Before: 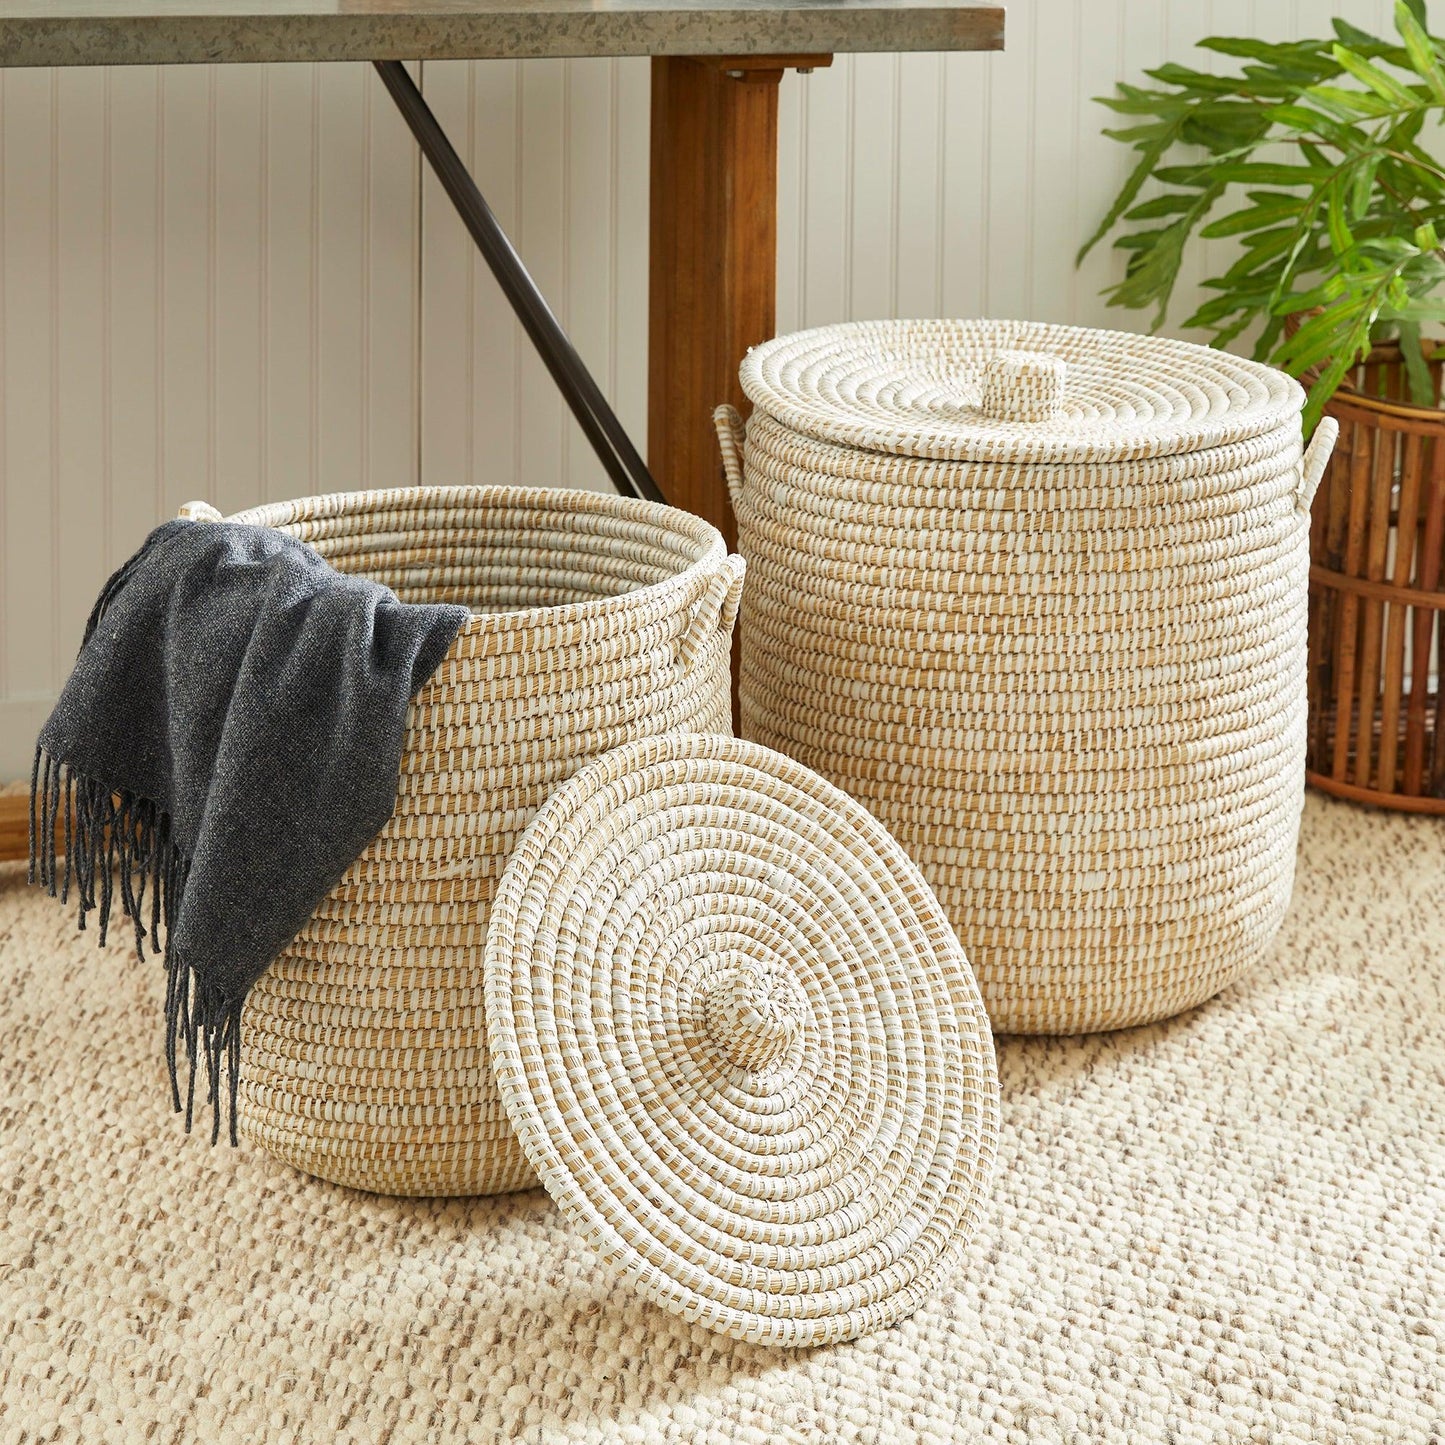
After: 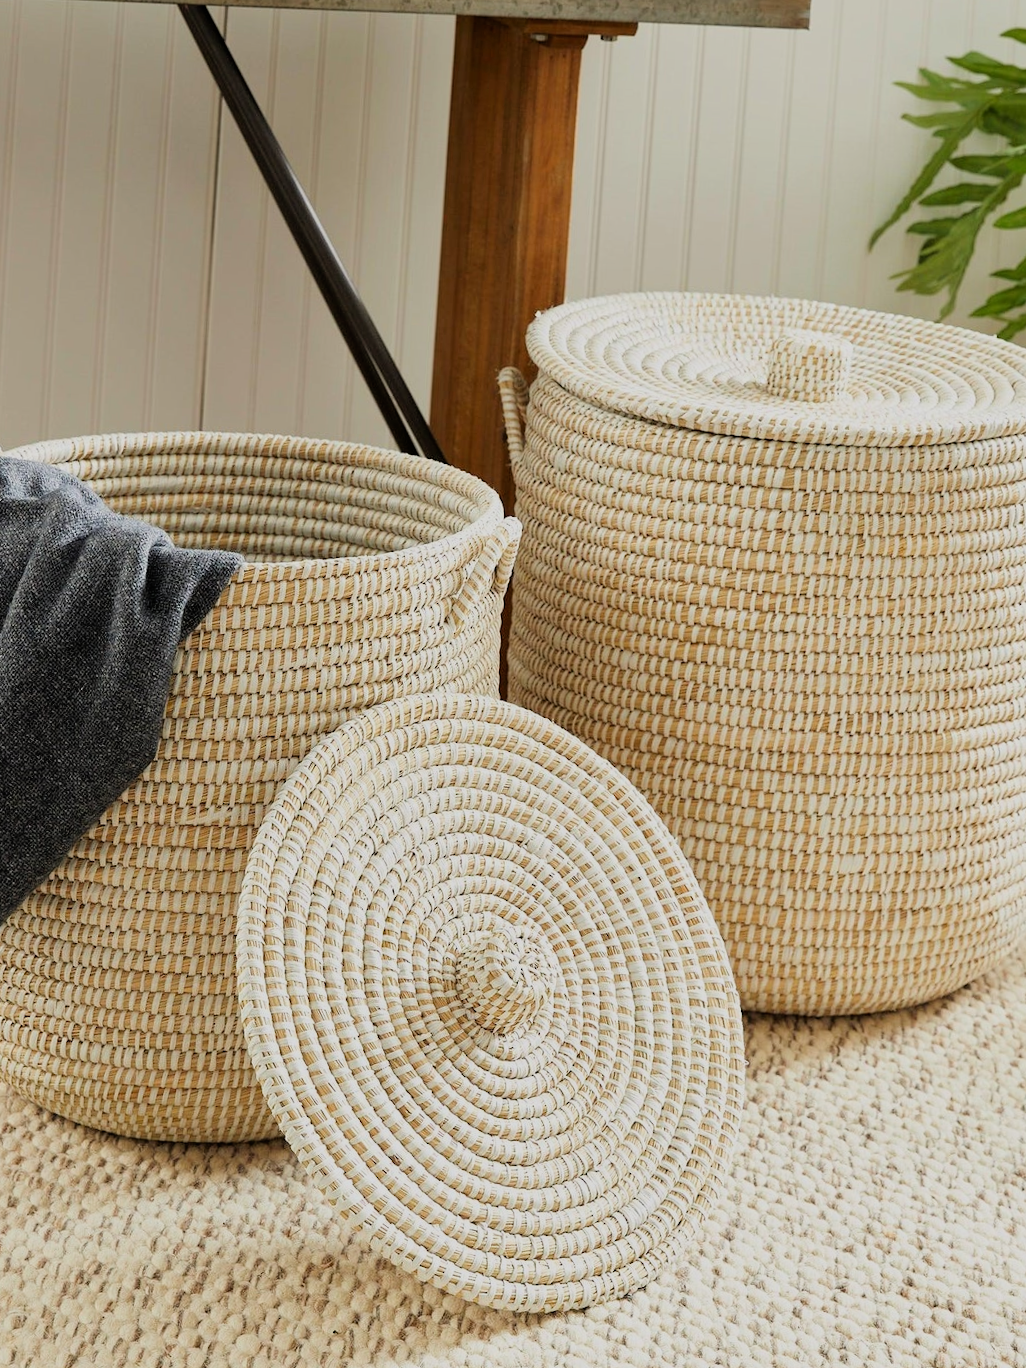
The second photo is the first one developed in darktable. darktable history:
crop and rotate: angle -3.27°, left 14.277%, top 0.028%, right 10.766%, bottom 0.028%
filmic rgb: black relative exposure -7.92 EV, white relative exposure 4.13 EV, threshold 3 EV, hardness 4.02, latitude 51.22%, contrast 1.013, shadows ↔ highlights balance 5.35%, color science v5 (2021), contrast in shadows safe, contrast in highlights safe, enable highlight reconstruction true
